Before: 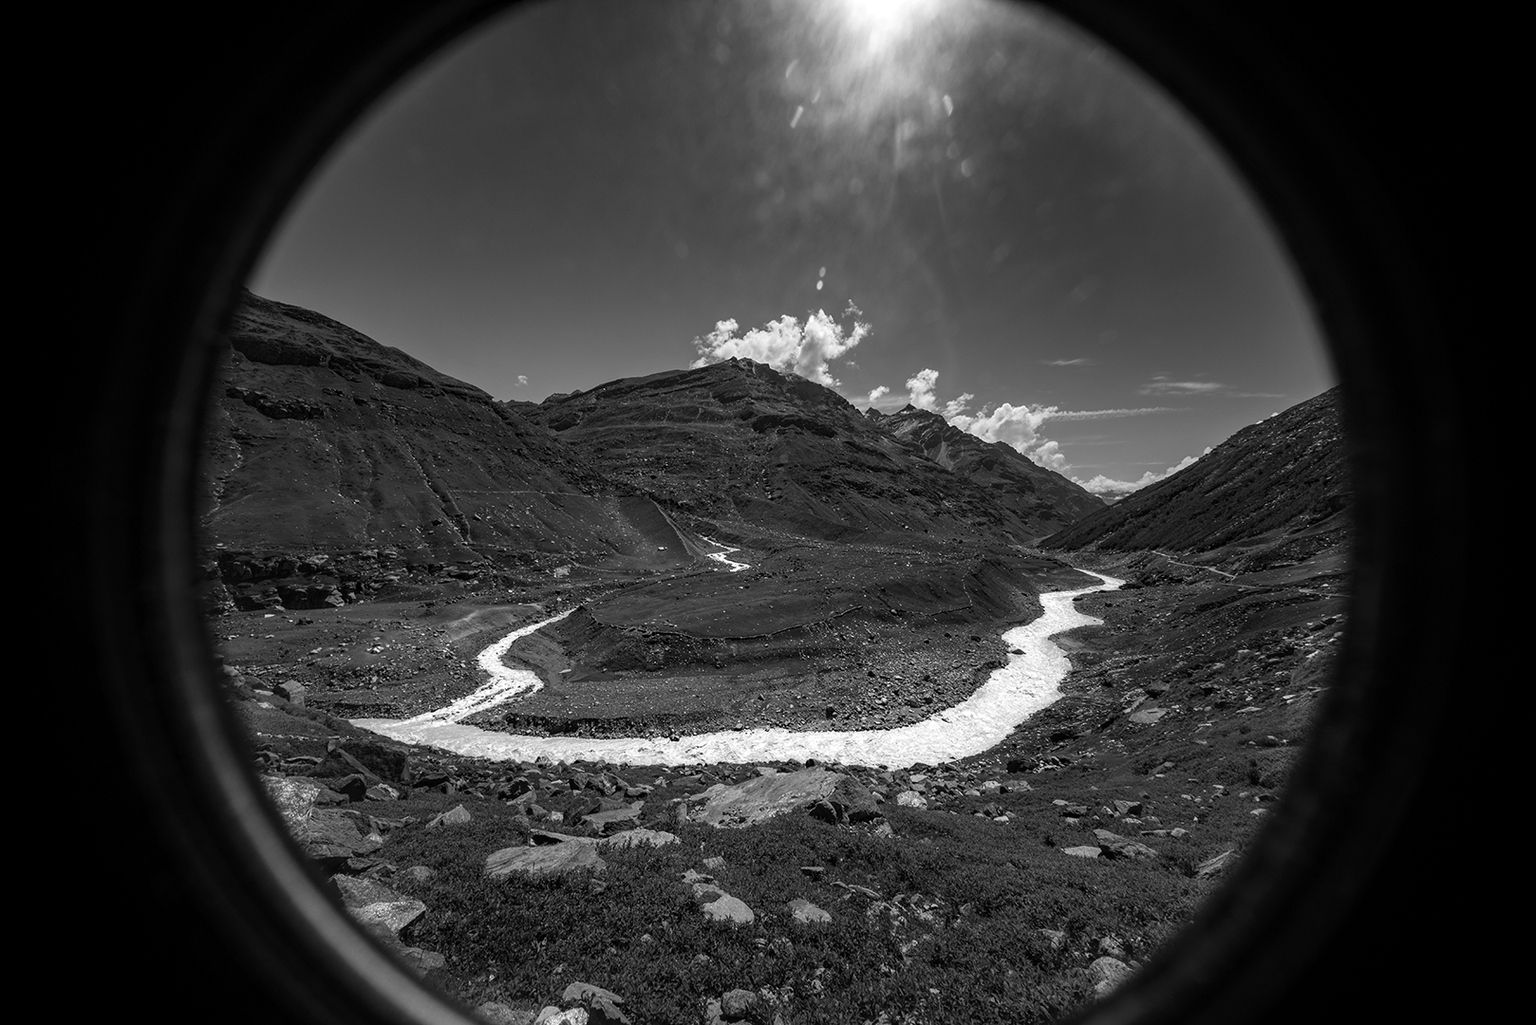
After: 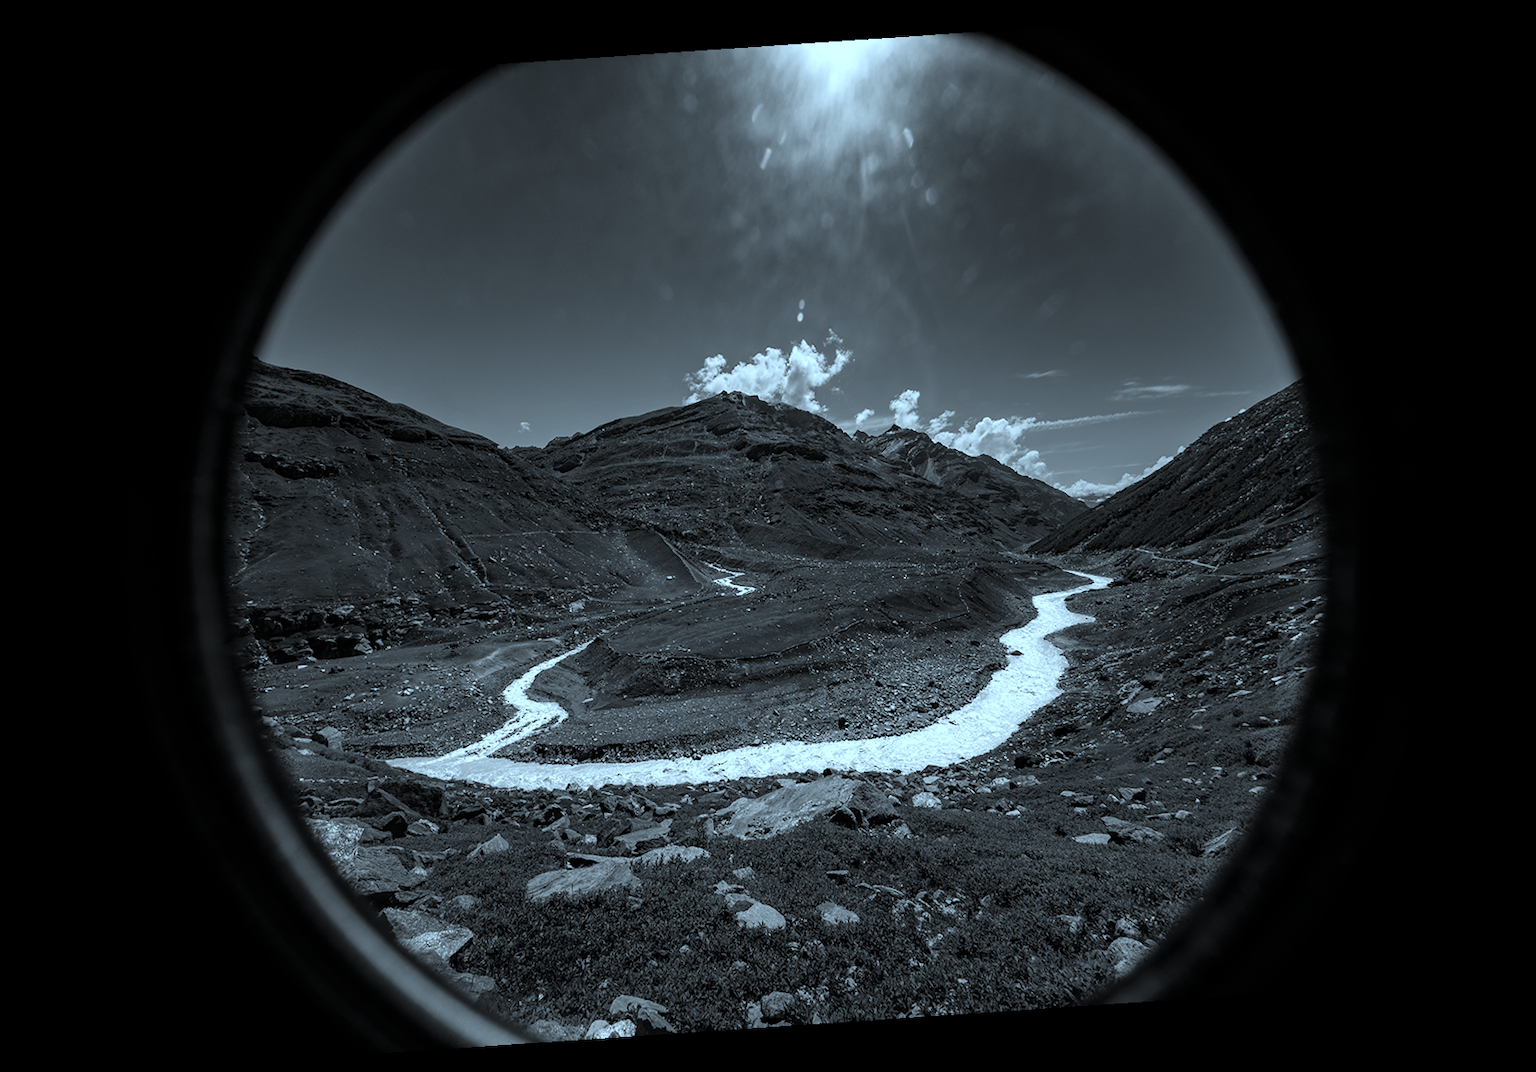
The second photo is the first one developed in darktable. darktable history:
color correction: highlights a* -10.69, highlights b* -19.19
rotate and perspective: rotation -4.2°, shear 0.006, automatic cropping off
